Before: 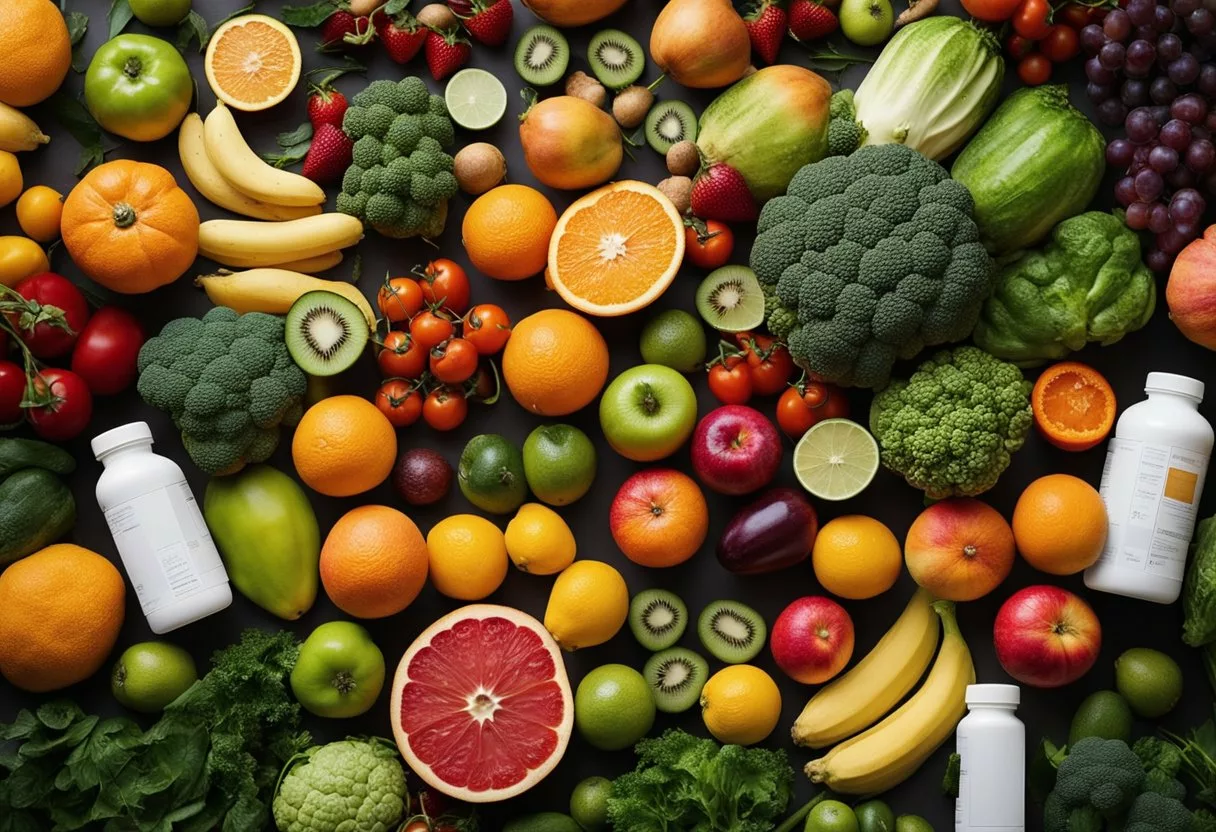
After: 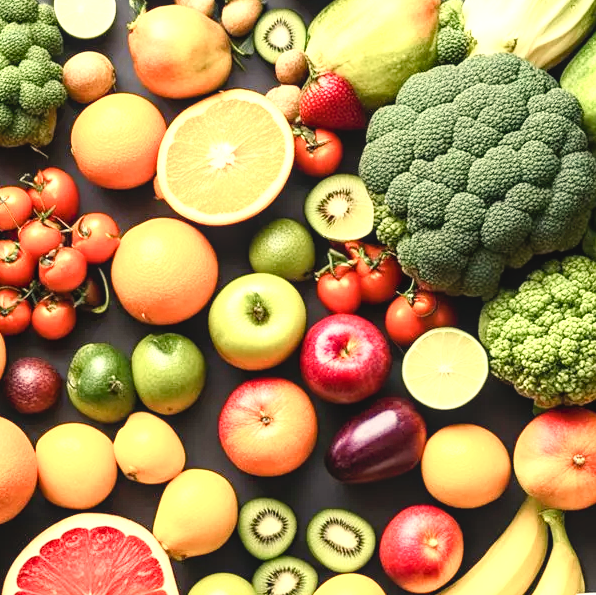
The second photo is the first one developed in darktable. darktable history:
crop: left 32.169%, top 10.94%, right 18.768%, bottom 17.48%
exposure: black level correction 0.001, exposure 1.398 EV, compensate highlight preservation false
tone curve: curves: ch0 [(0, 0) (0.004, 0.001) (0.02, 0.008) (0.218, 0.218) (0.664, 0.774) (0.832, 0.914) (1, 1)]
local contrast: detail 110%
color balance rgb: highlights gain › chroma 7.928%, highlights gain › hue 84.92°, perceptual saturation grading › global saturation 0.171%, perceptual saturation grading › highlights -31.308%, perceptual saturation grading › mid-tones 5.31%, perceptual saturation grading › shadows 17.014%
